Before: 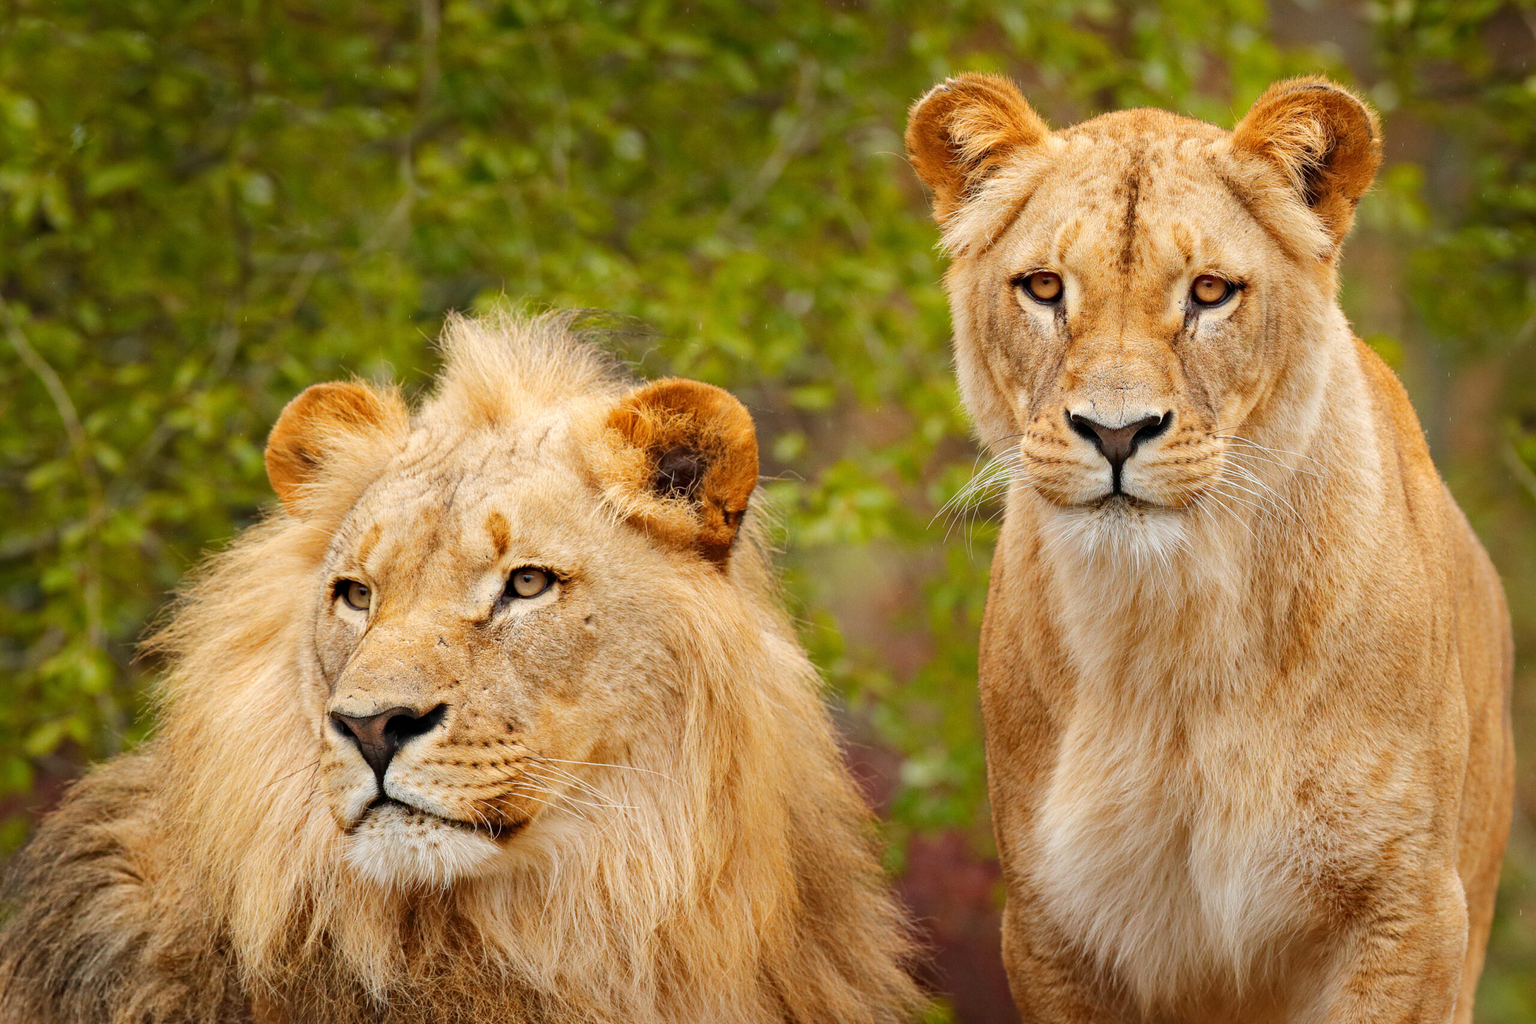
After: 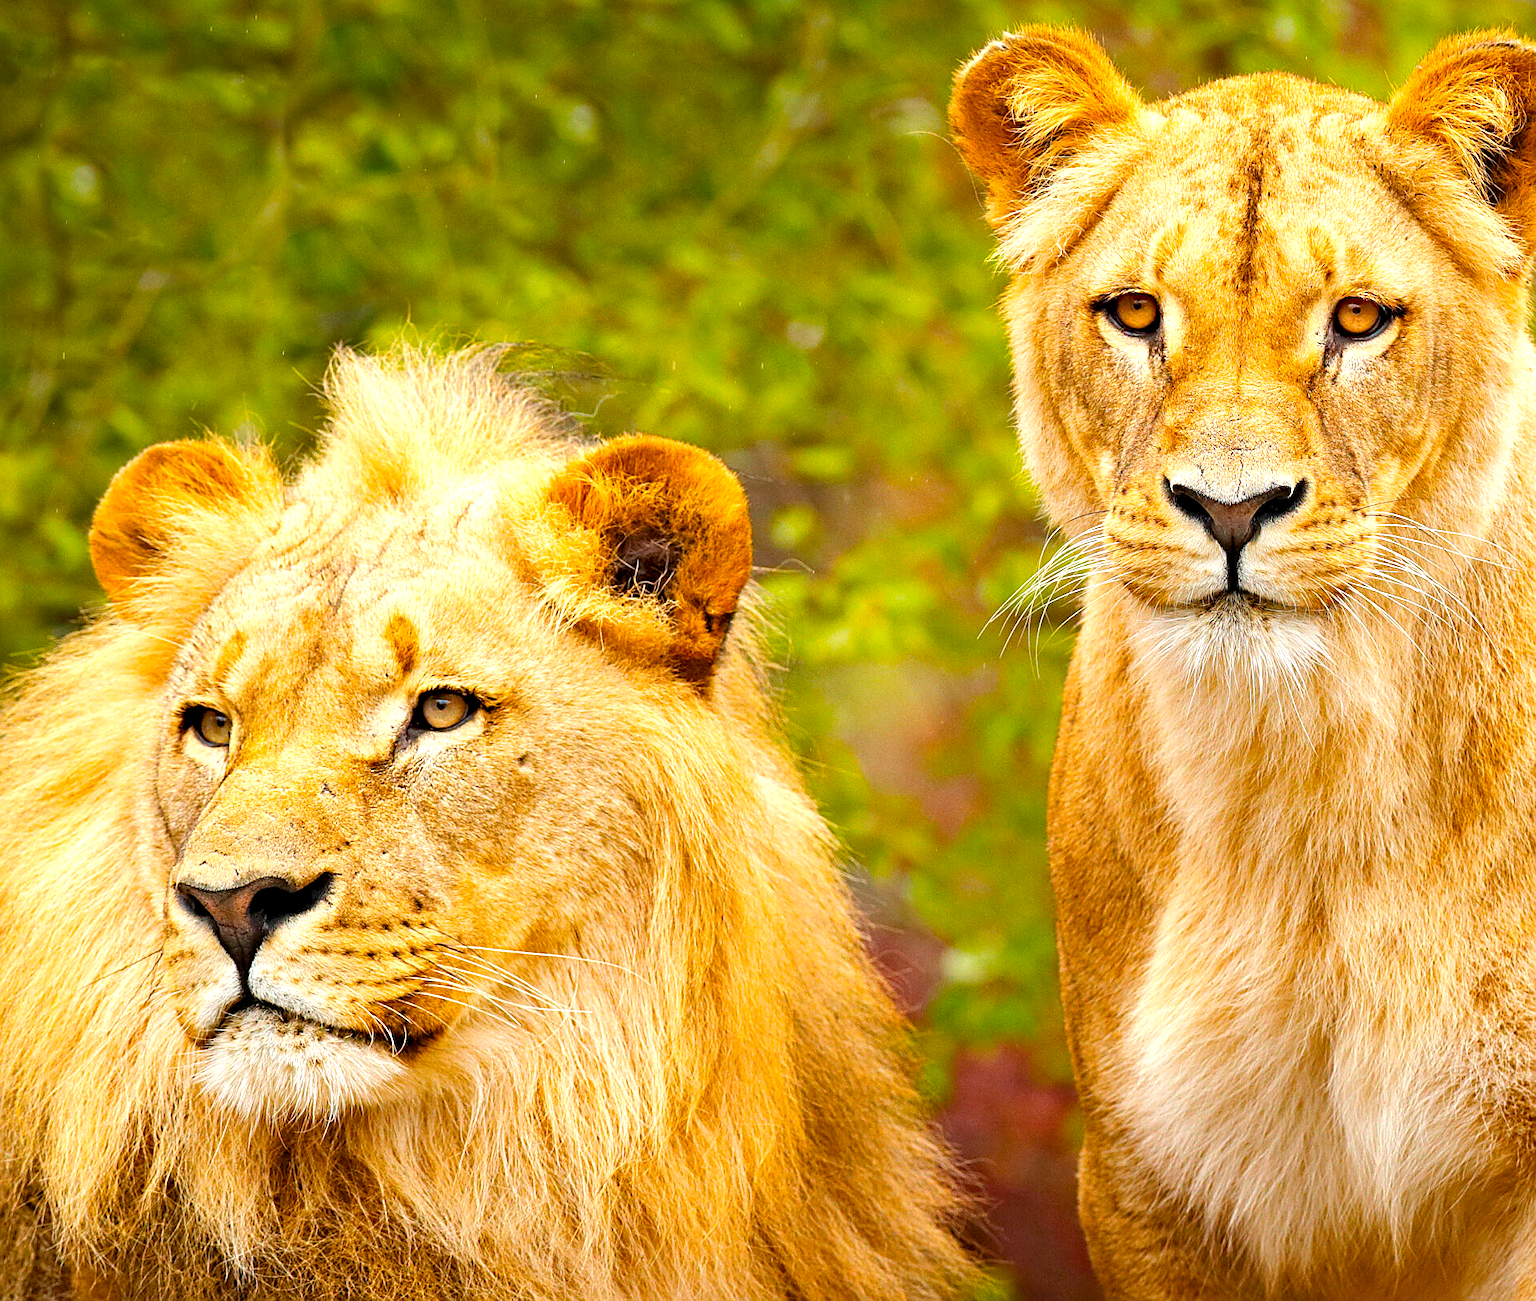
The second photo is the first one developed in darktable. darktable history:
exposure: black level correction -0.002, exposure 0.705 EV, compensate highlight preservation false
sharpen: on, module defaults
color balance rgb: global offset › luminance -0.875%, perceptual saturation grading › global saturation 25.16%, global vibrance 20%
crop and rotate: left 12.96%, top 5.318%, right 12.544%
